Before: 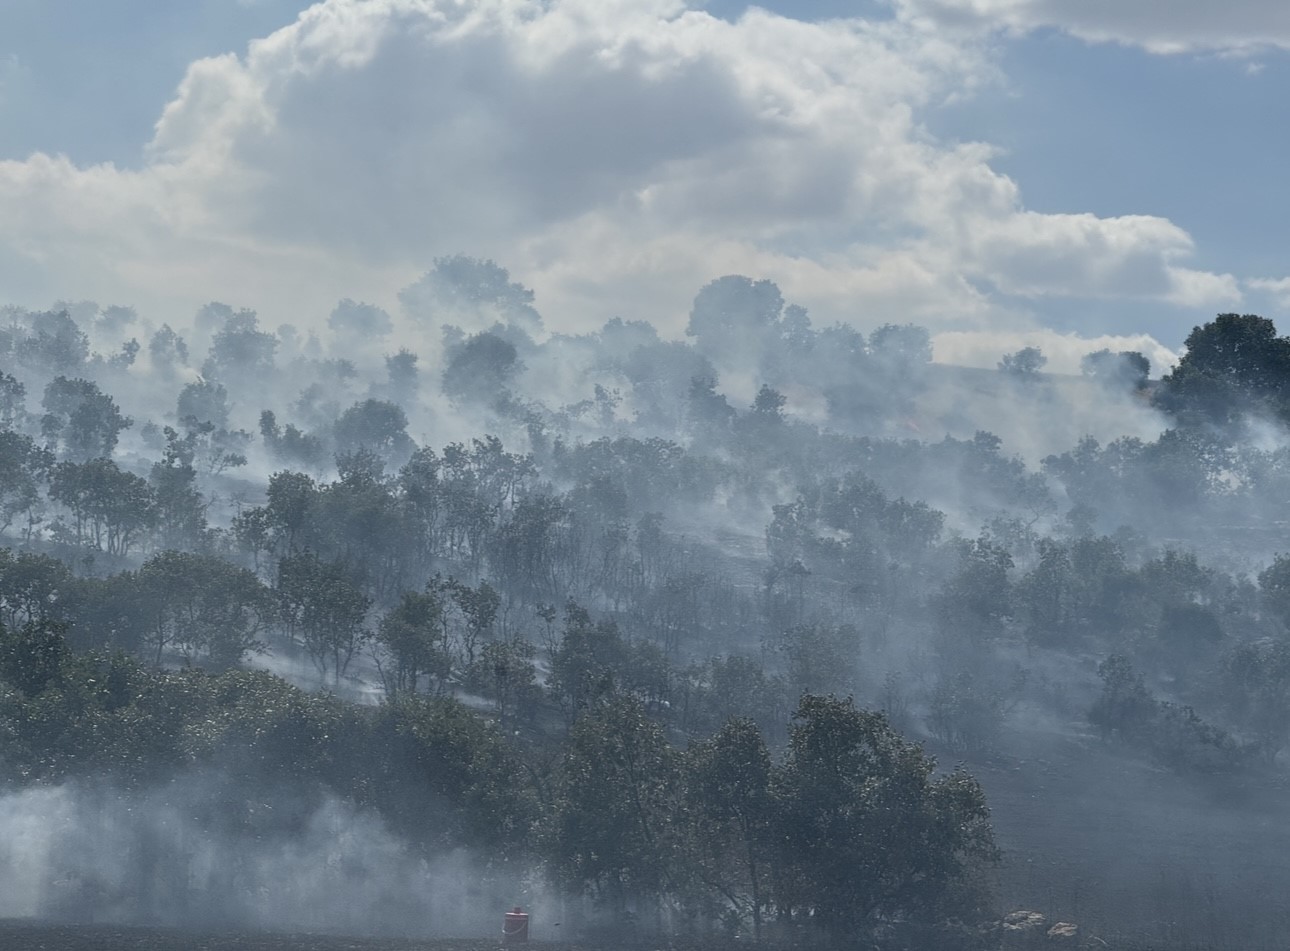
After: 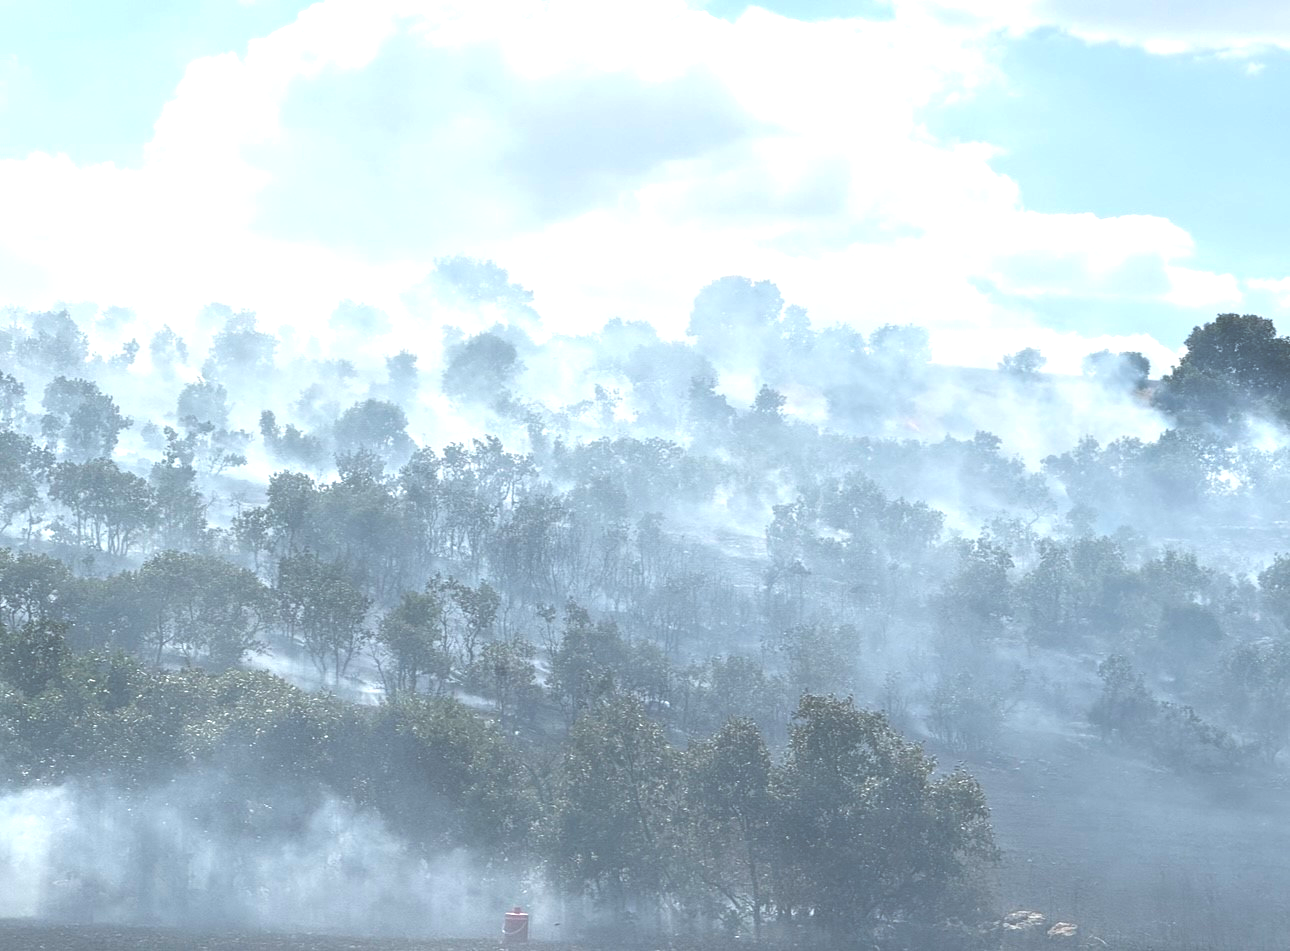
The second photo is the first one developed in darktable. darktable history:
exposure: black level correction -0.024, exposure 1.393 EV, compensate highlight preservation false
